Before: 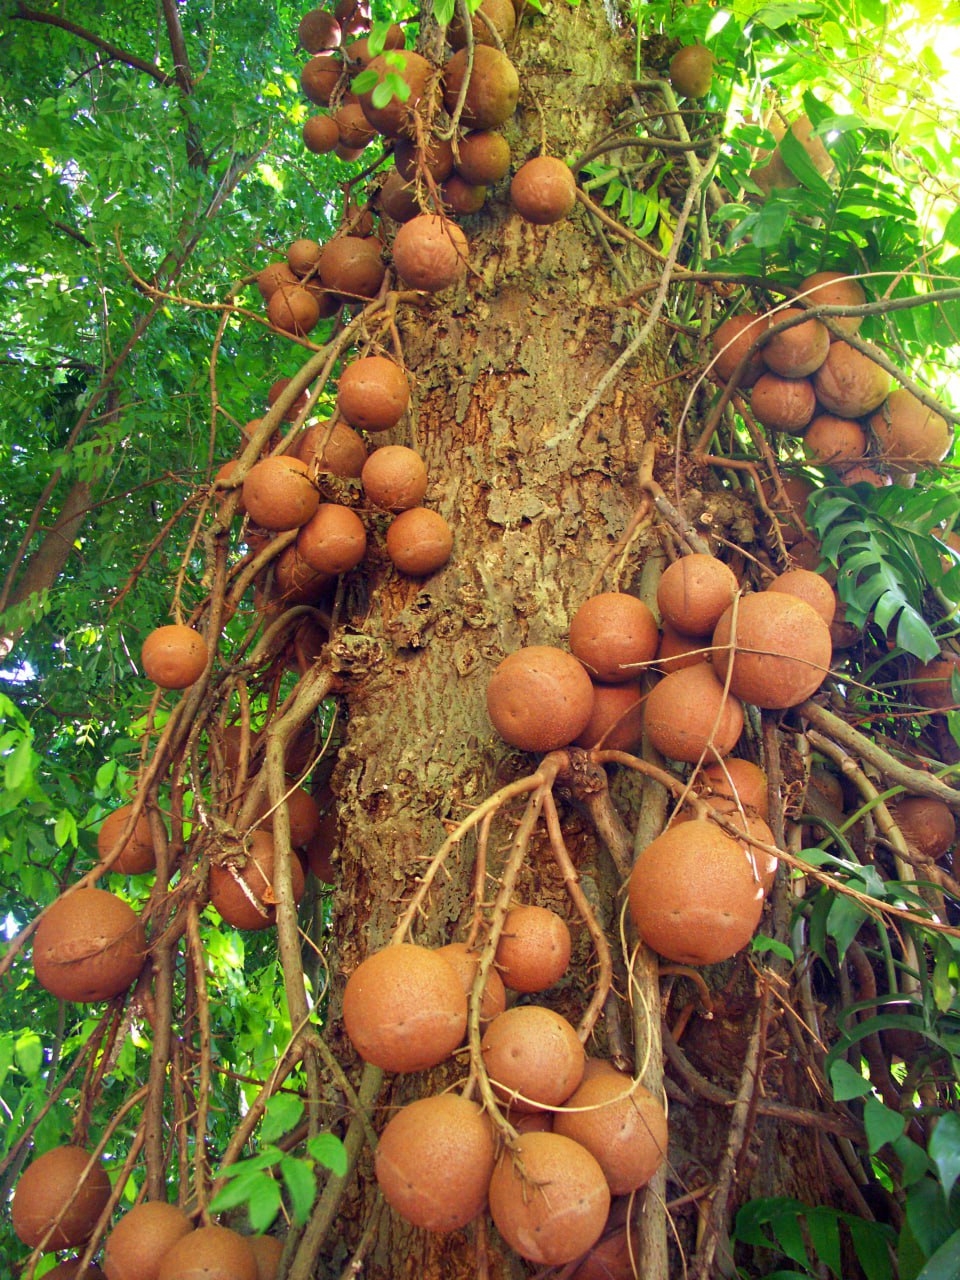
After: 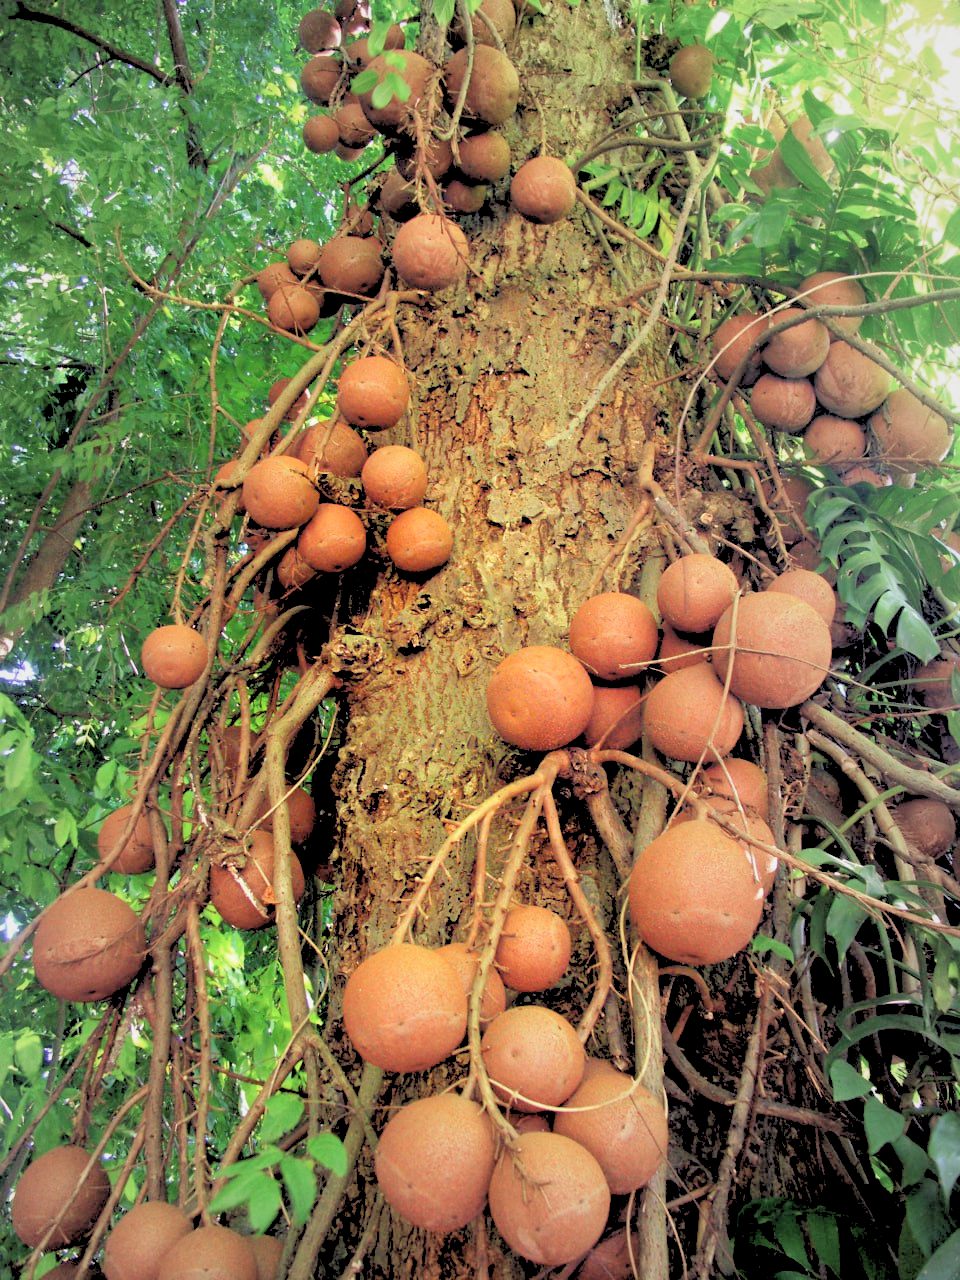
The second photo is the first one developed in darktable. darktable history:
rgb levels: levels [[0.027, 0.429, 0.996], [0, 0.5, 1], [0, 0.5, 1]]
vignetting: fall-off start 18.21%, fall-off radius 137.95%, brightness -0.207, center (-0.078, 0.066), width/height ratio 0.62, shape 0.59
